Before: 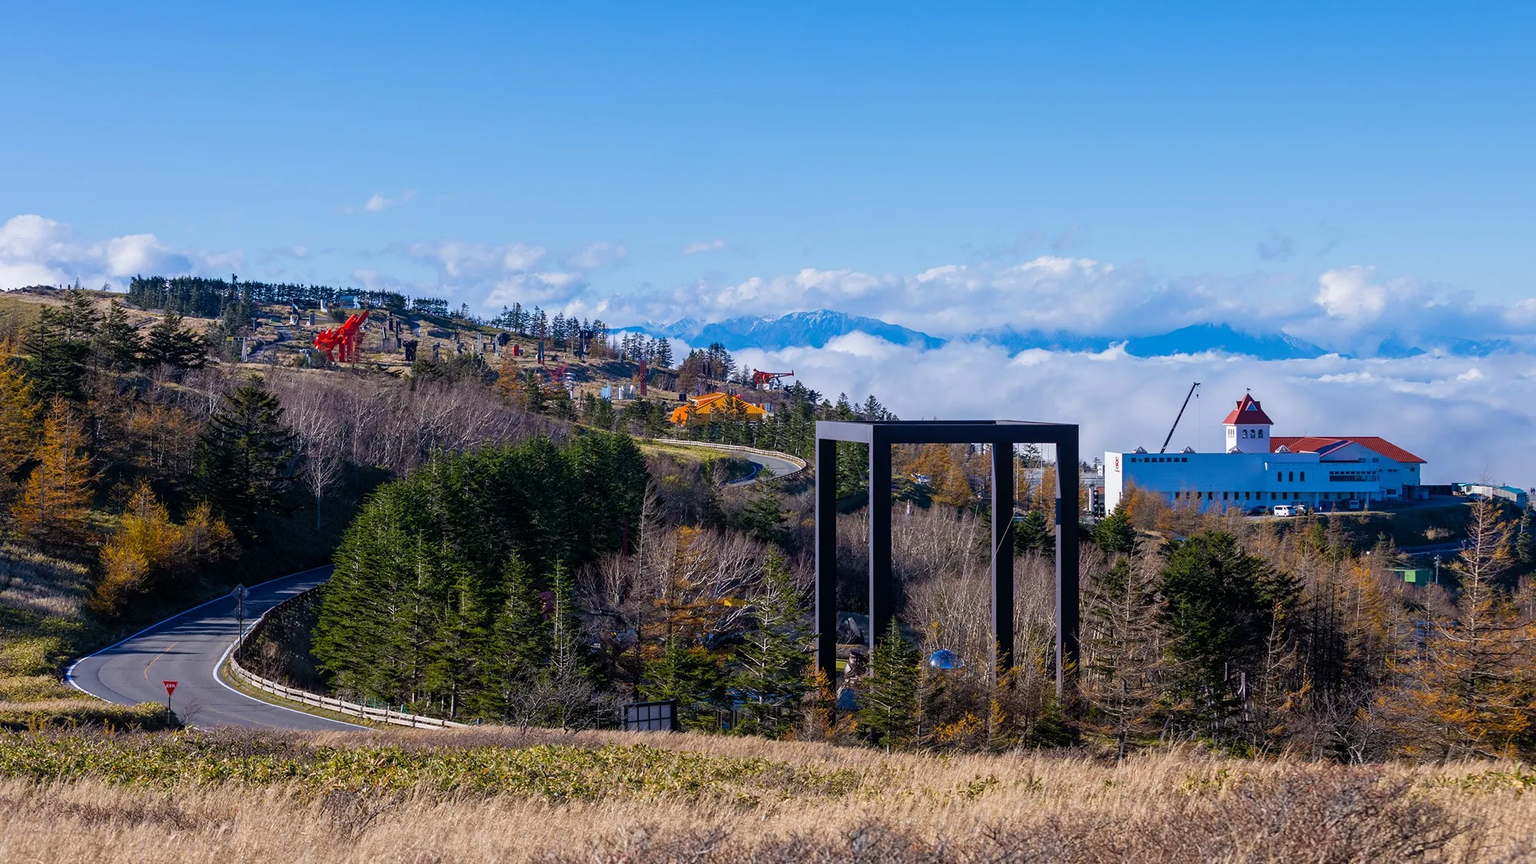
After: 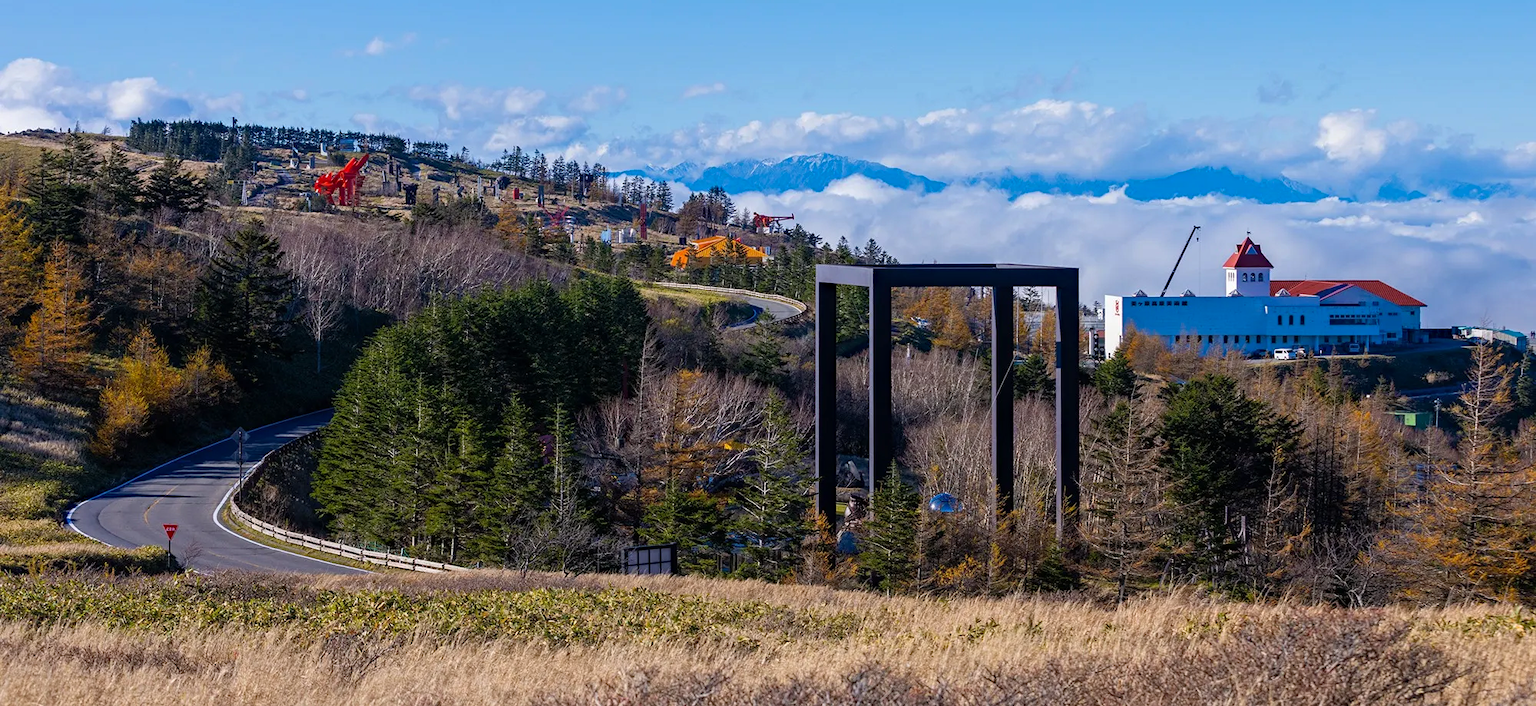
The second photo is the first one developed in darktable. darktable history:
crop and rotate: top 18.168%
haze removal: compatibility mode true, adaptive false
